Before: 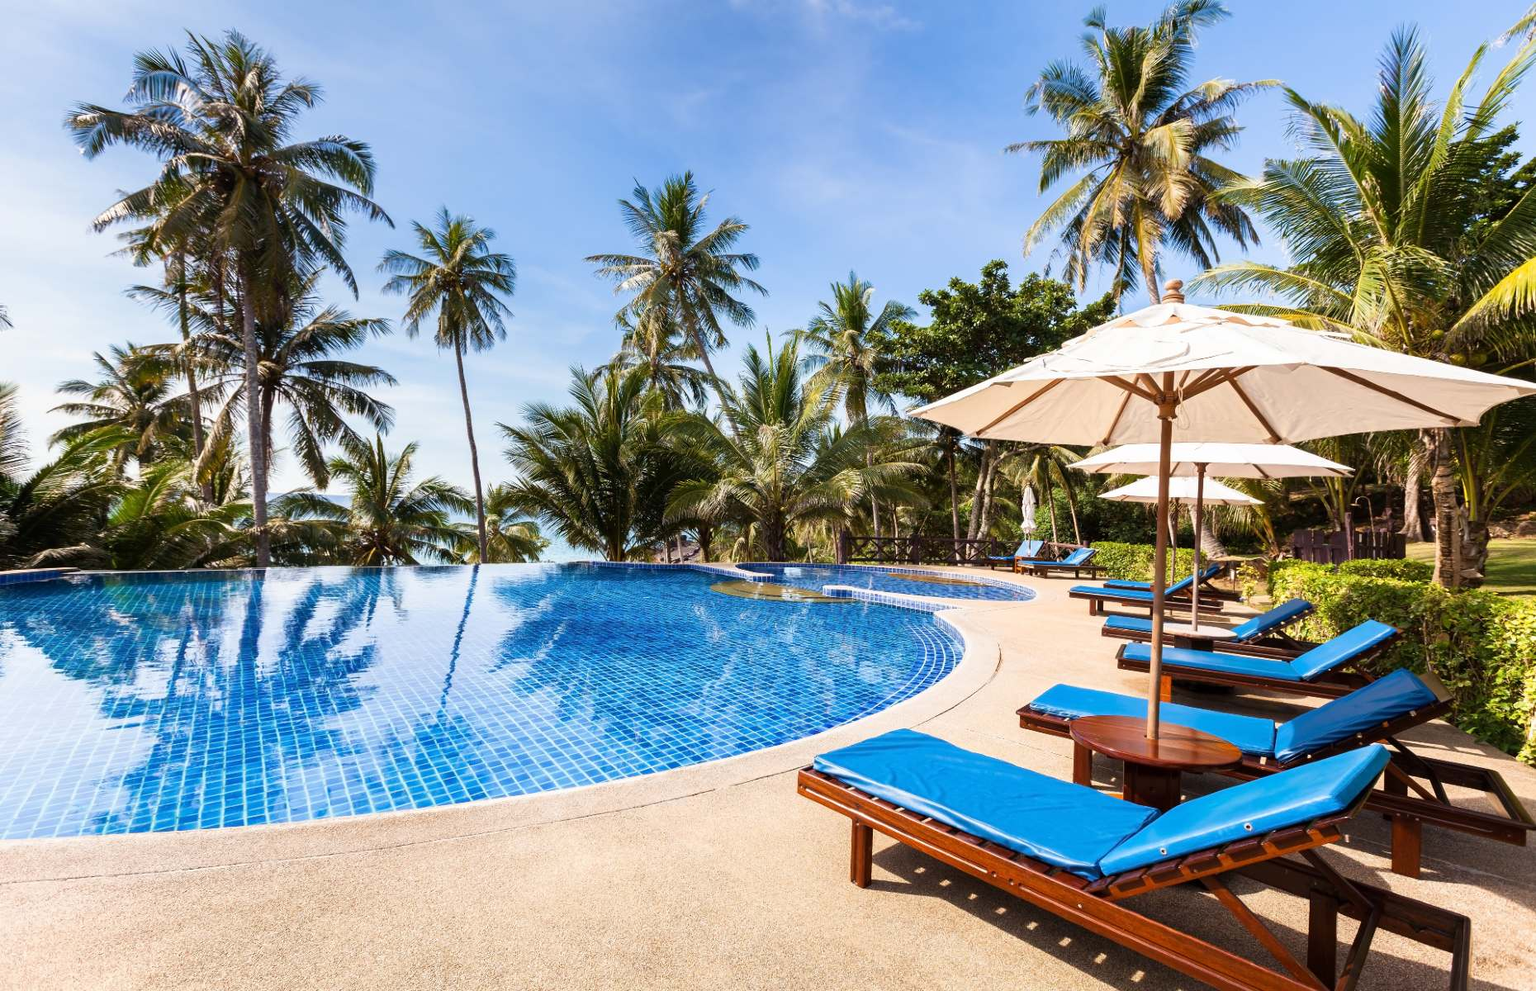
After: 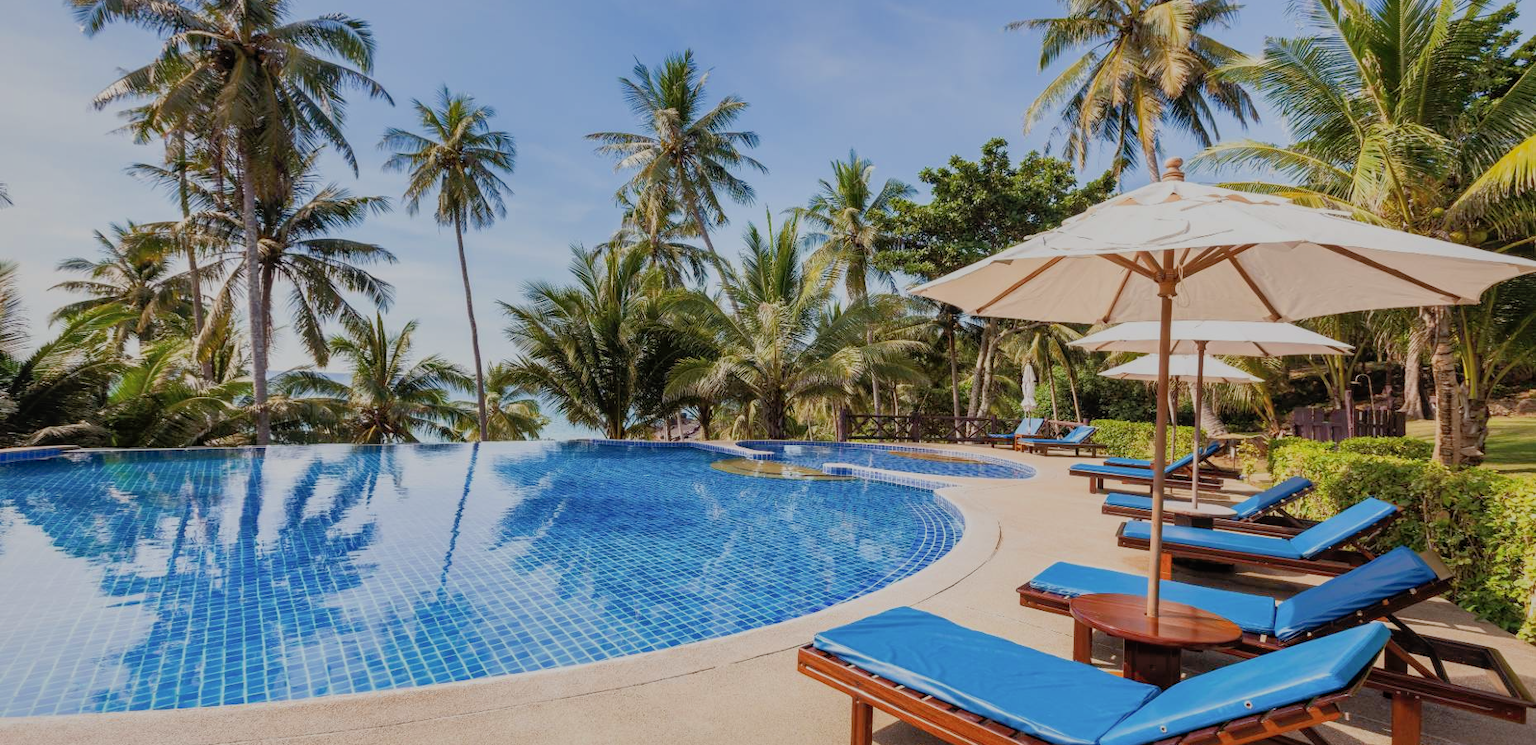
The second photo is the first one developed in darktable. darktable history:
filmic rgb: middle gray luminance 18.27%, black relative exposure -10.48 EV, white relative exposure 3.42 EV, target black luminance 0%, hardness 6, latitude 98.27%, contrast 0.842, shadows ↔ highlights balance 0.435%
local contrast: detail 109%
shadows and highlights: on, module defaults
crop and rotate: top 12.415%, bottom 12.289%
